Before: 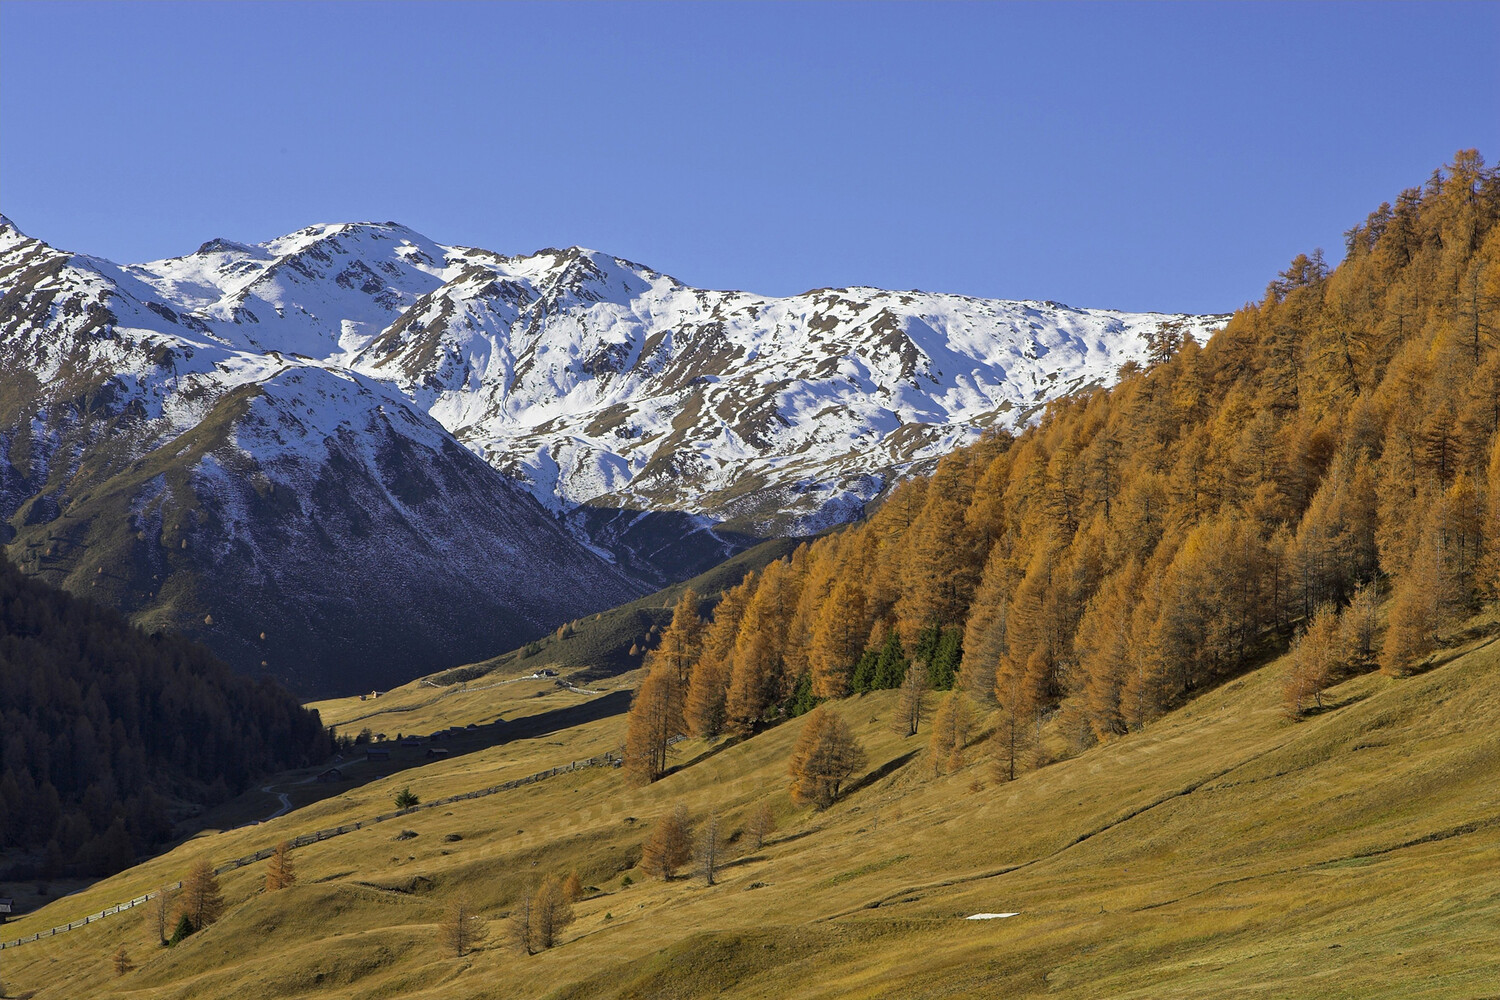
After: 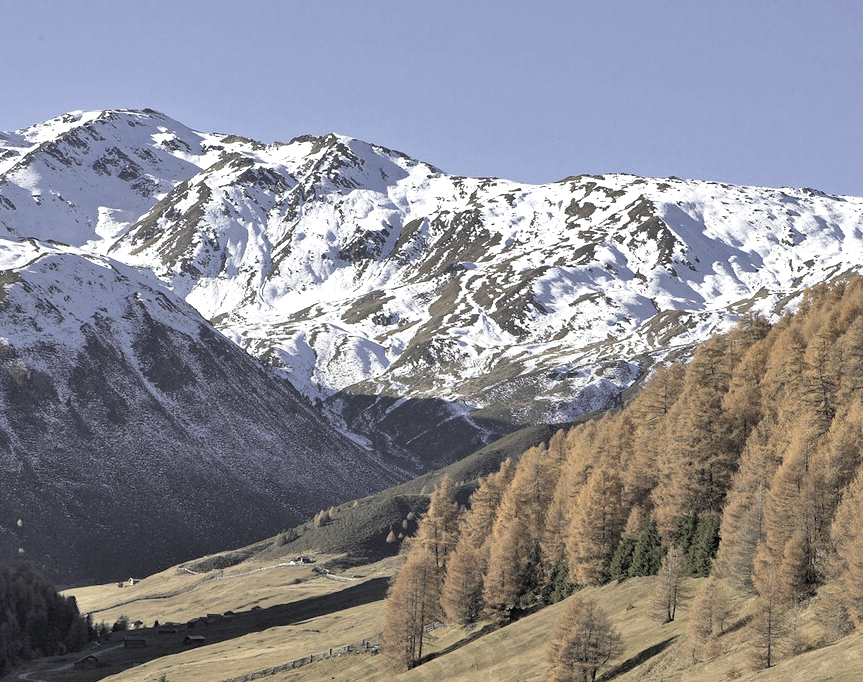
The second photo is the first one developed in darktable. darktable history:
levels: black 8.58%, levels [0.055, 0.477, 0.9]
contrast brightness saturation: brightness 0.185, saturation -0.499
crop: left 16.255%, top 11.349%, right 26.176%, bottom 20.438%
shadows and highlights: soften with gaussian
